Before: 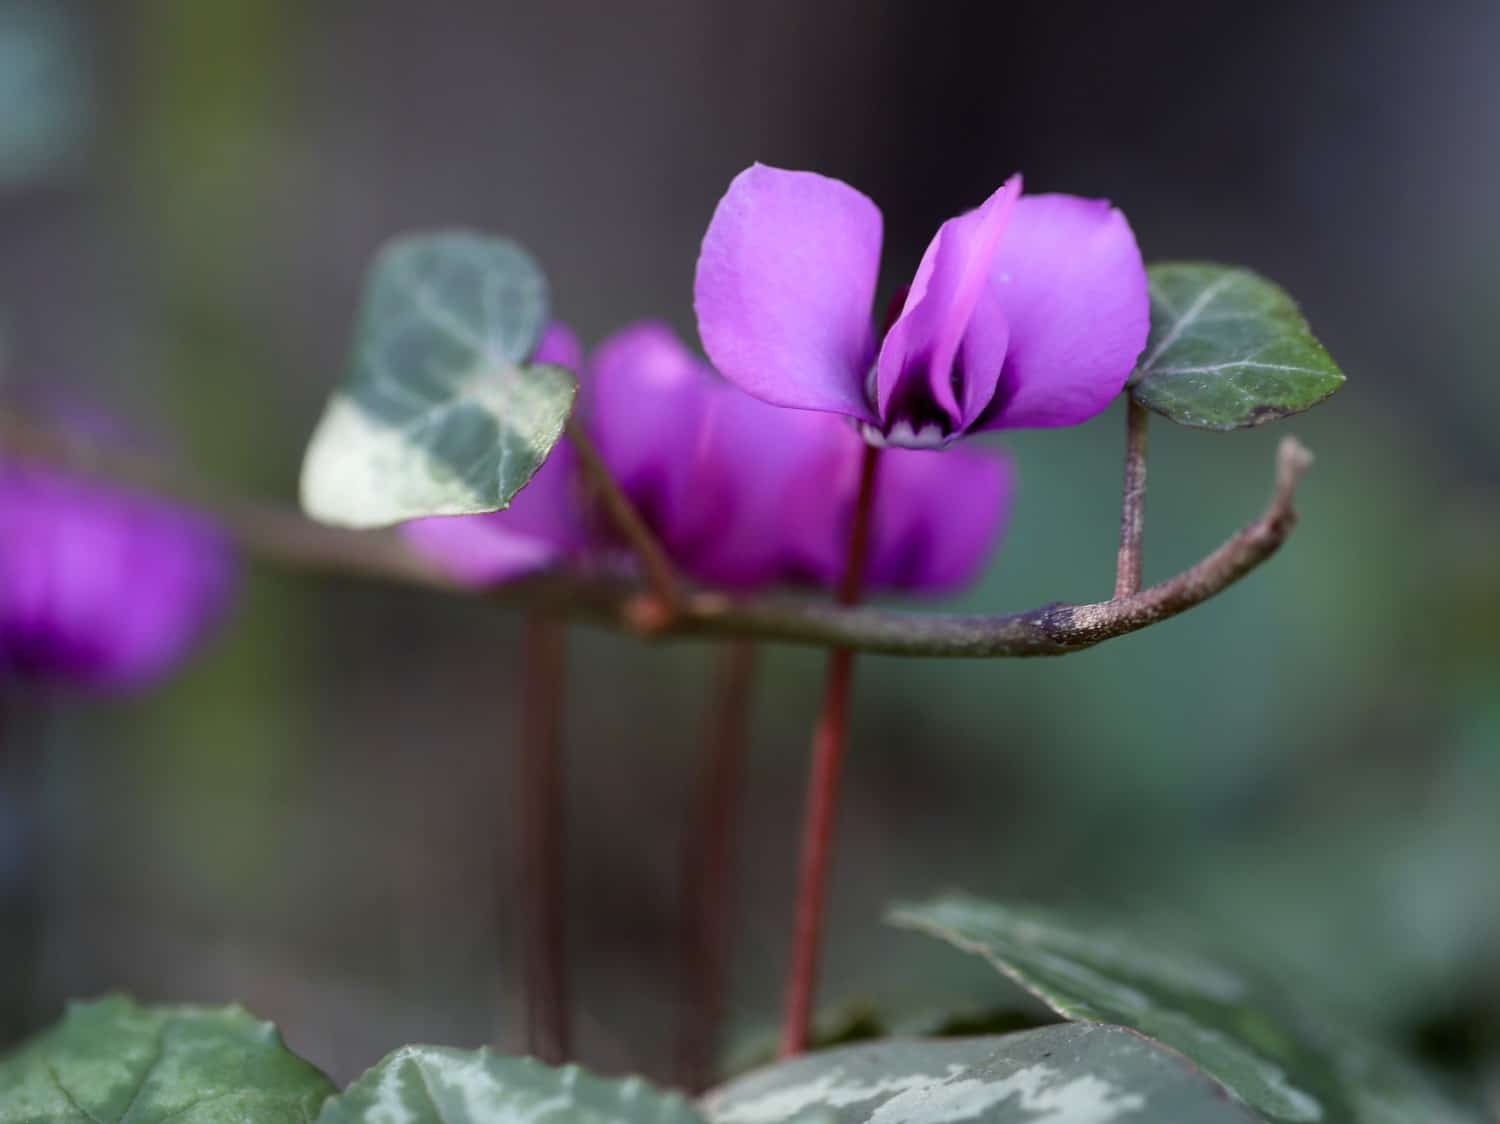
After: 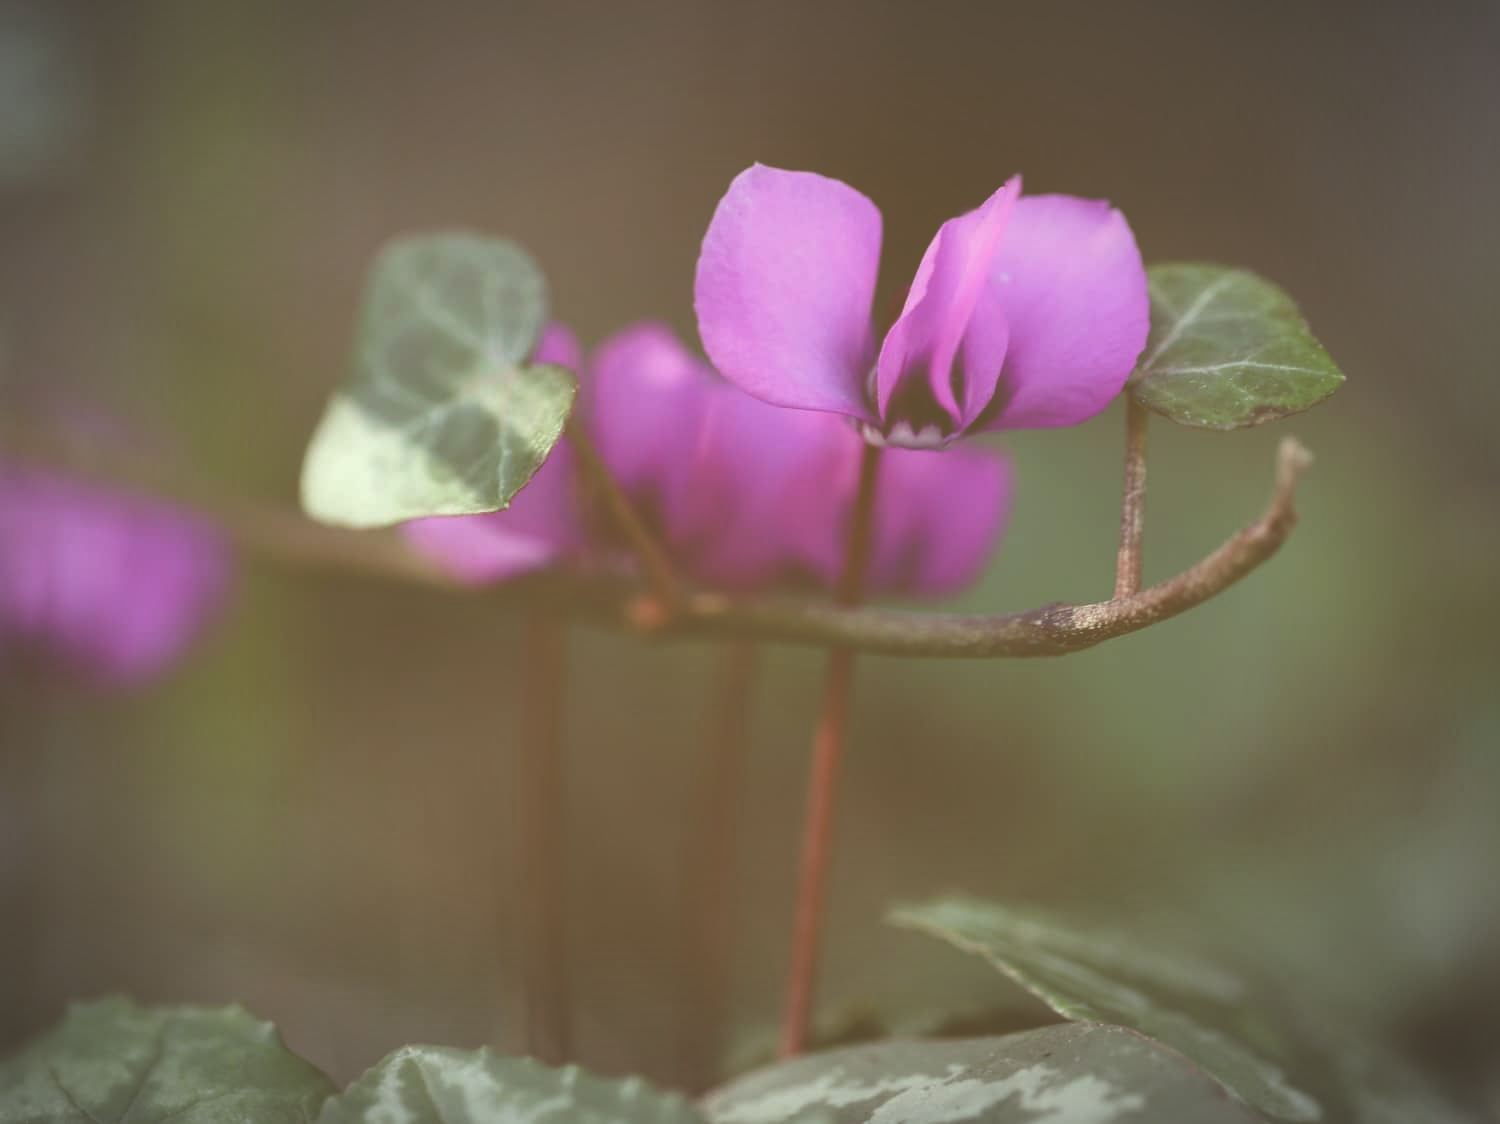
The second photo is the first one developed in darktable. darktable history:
shadows and highlights: shadows 59.56, soften with gaussian
color correction: highlights a* -6.12, highlights b* 9.6, shadows a* 10.69, shadows b* 23.54
vignetting: fall-off start 67.76%, fall-off radius 67.9%, automatic ratio true
exposure: black level correction -0.086, compensate exposure bias true, compensate highlight preservation false
